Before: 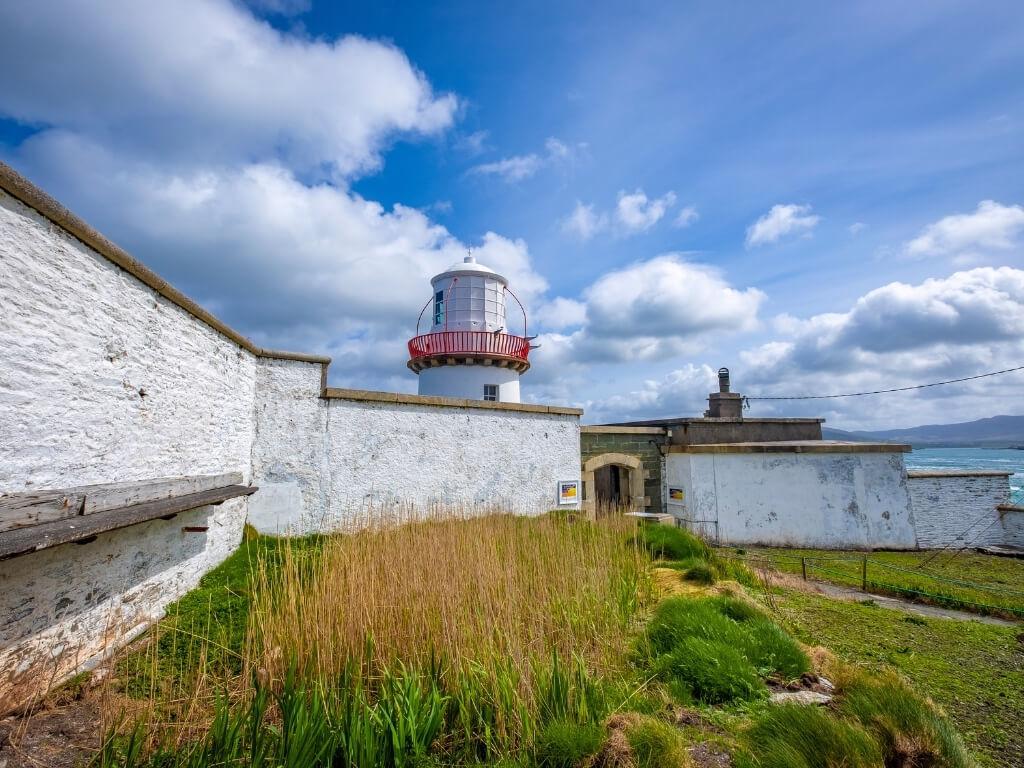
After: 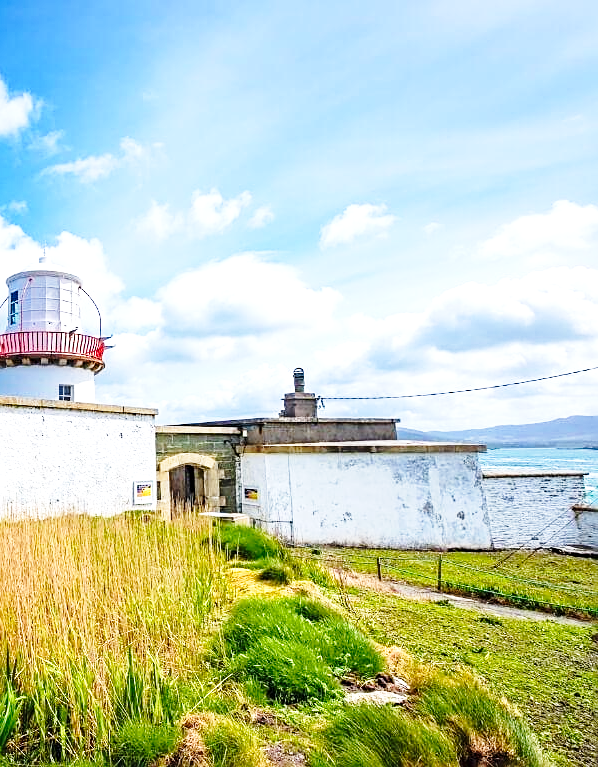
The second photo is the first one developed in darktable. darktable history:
base curve: curves: ch0 [(0, 0) (0.028, 0.03) (0.121, 0.232) (0.46, 0.748) (0.859, 0.968) (1, 1)], preserve colors none
sharpen: on, module defaults
crop: left 41.568%
exposure: exposure 0.778 EV, compensate highlight preservation false
